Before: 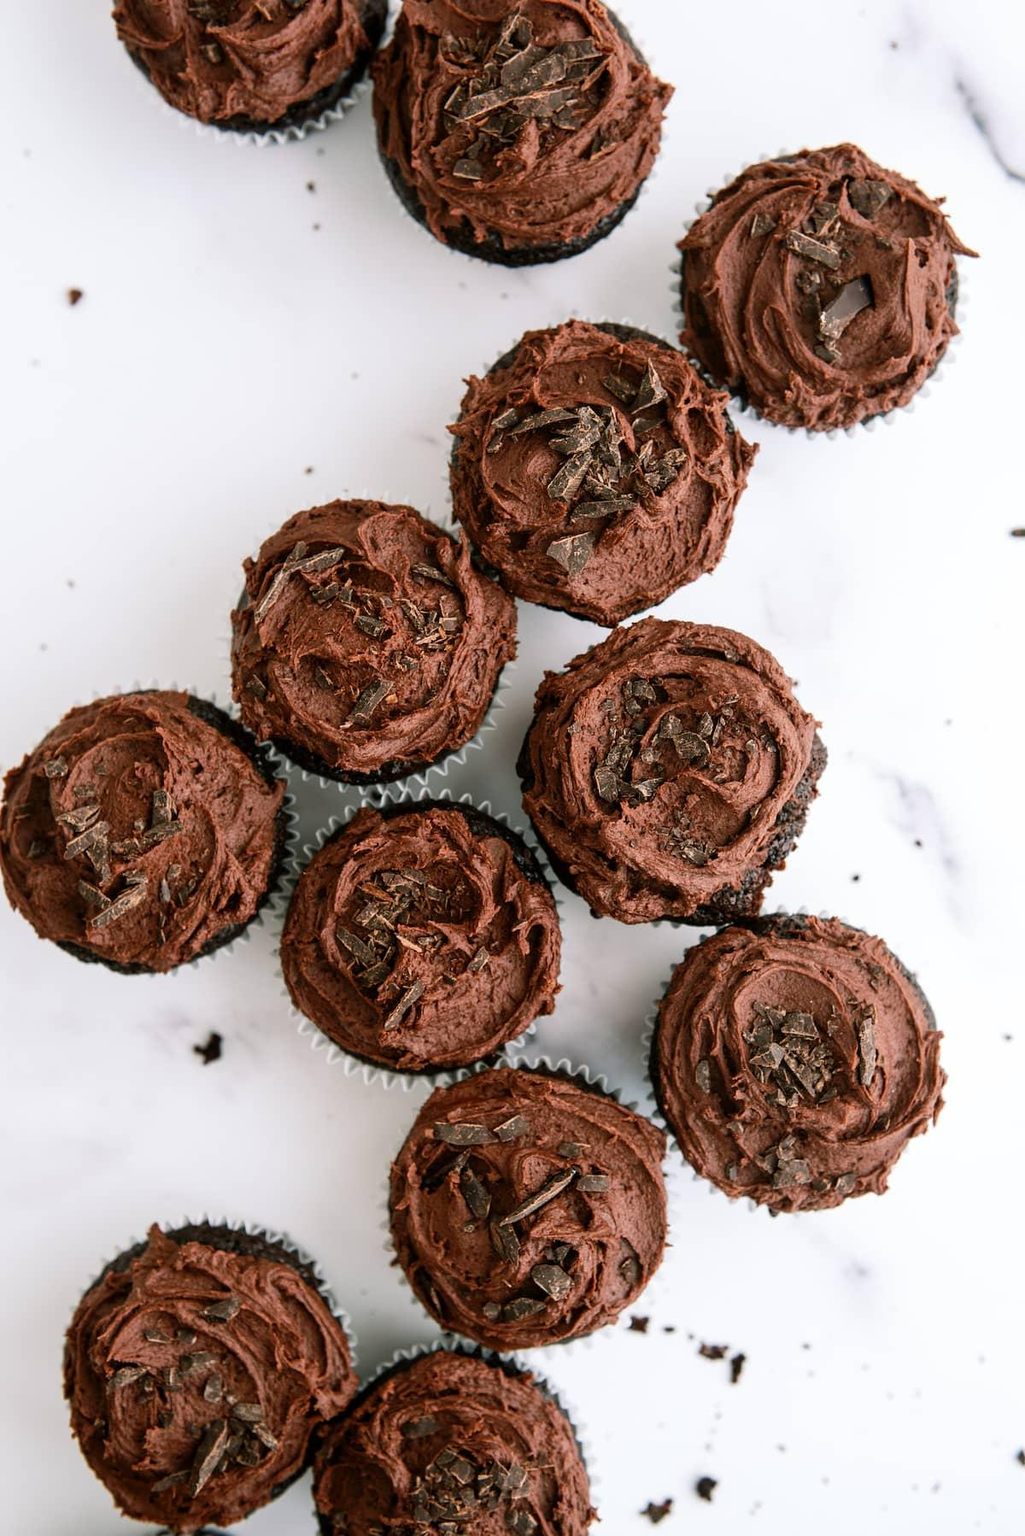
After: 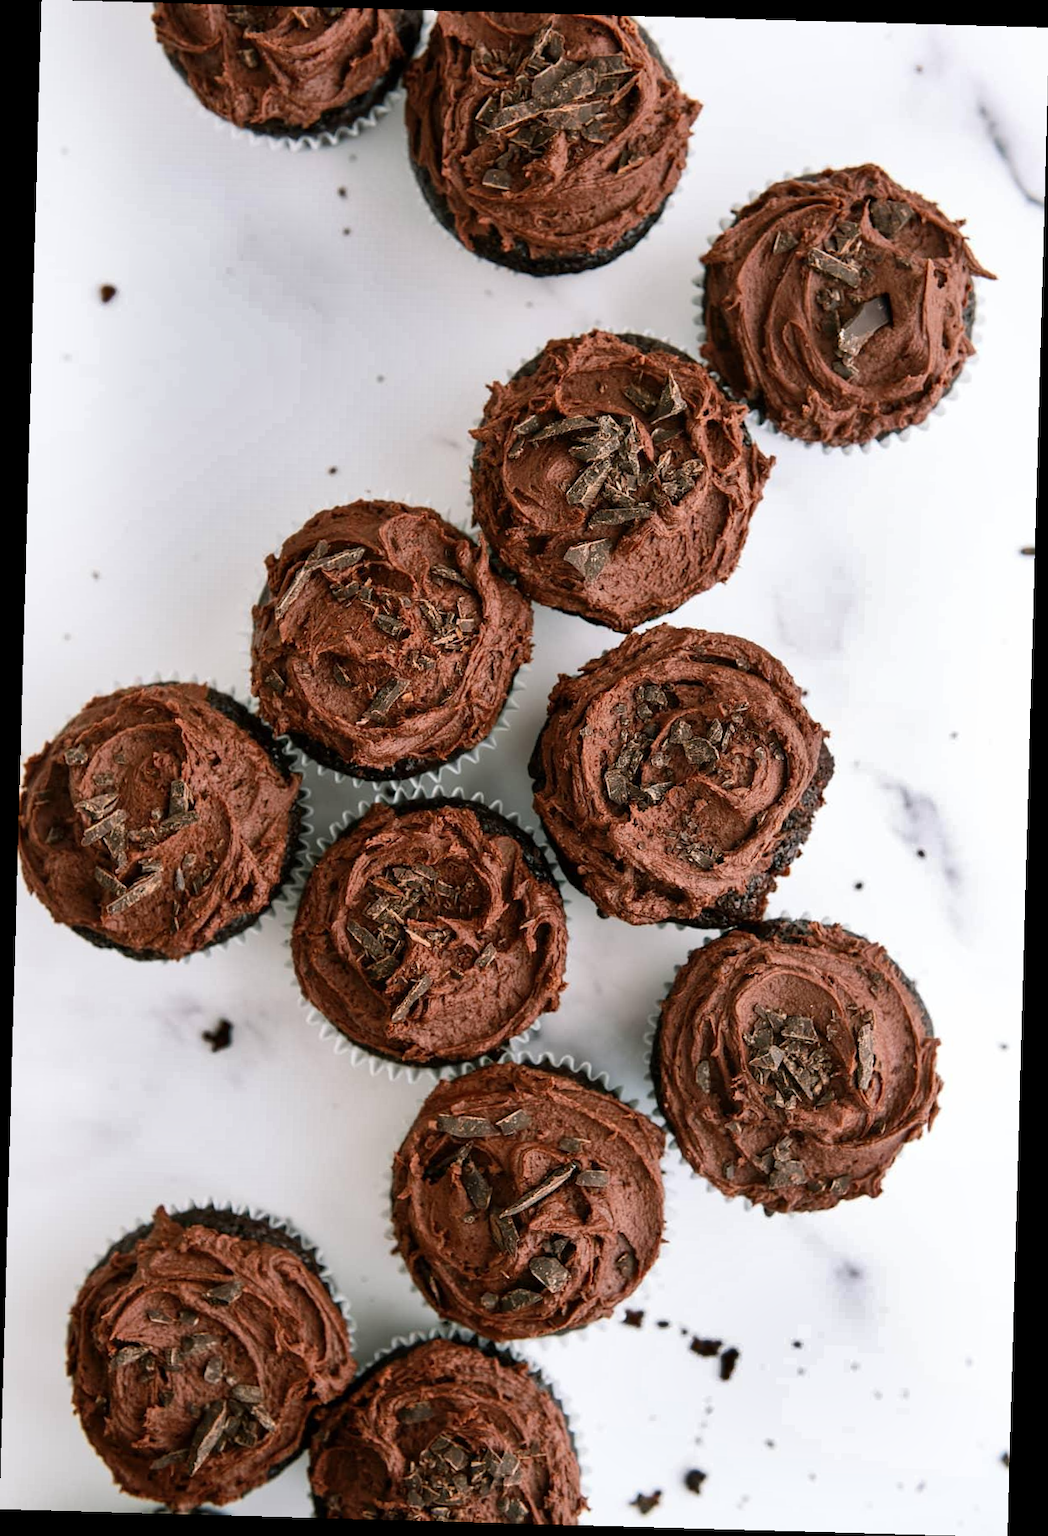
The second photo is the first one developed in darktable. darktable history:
shadows and highlights: shadows 20.91, highlights -81.11, soften with gaussian
crop and rotate: angle -1.6°
